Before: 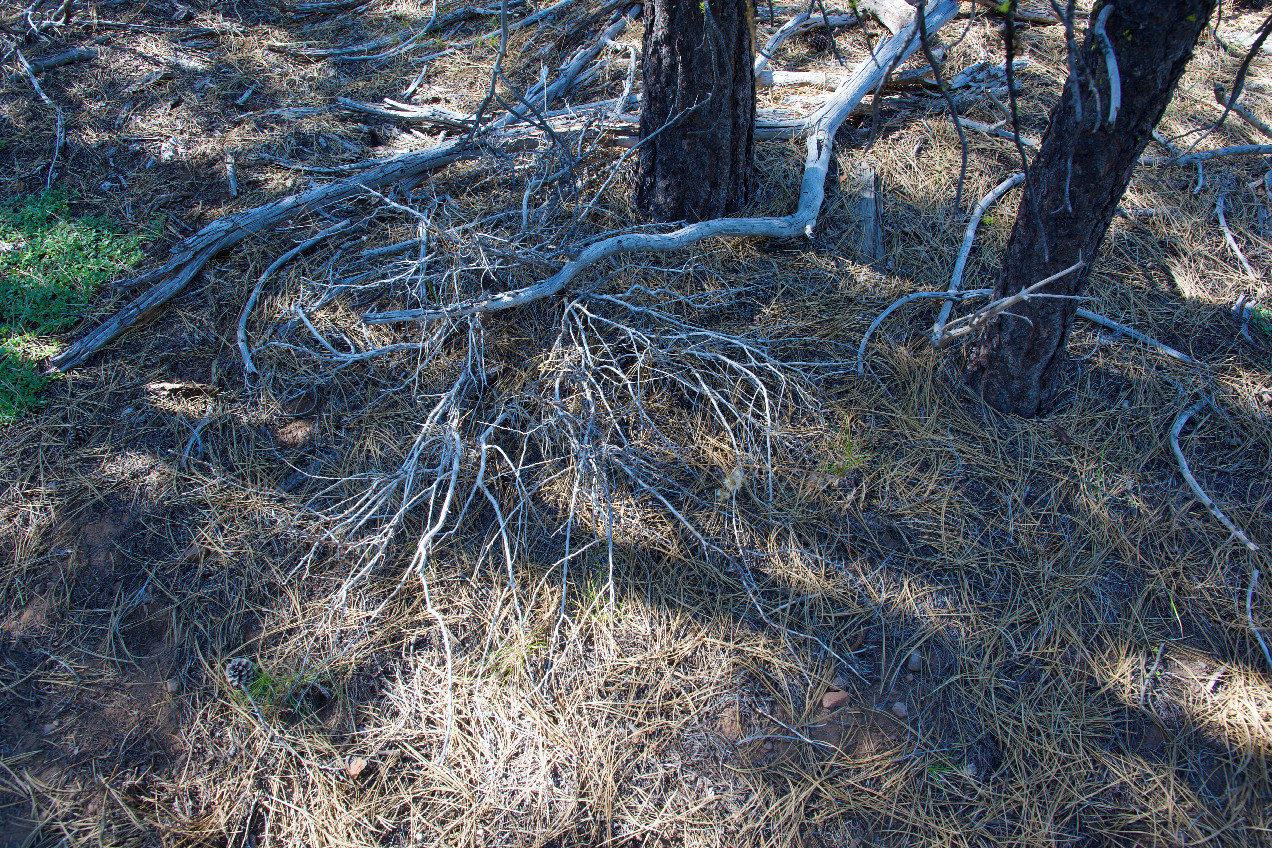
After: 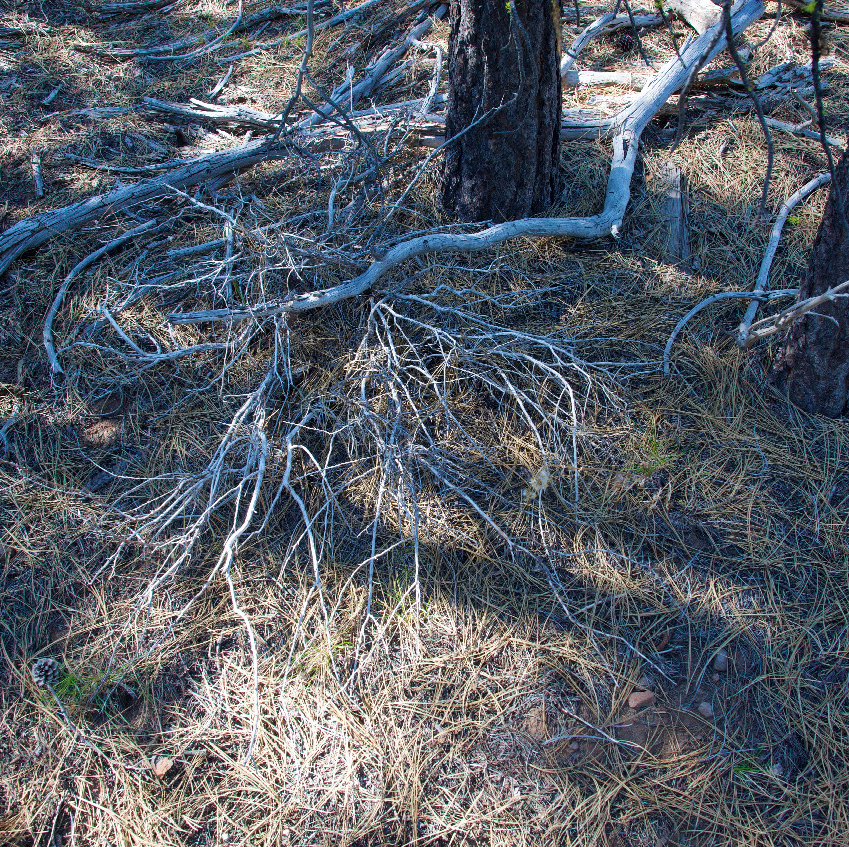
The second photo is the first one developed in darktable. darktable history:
crop and rotate: left 15.285%, right 17.956%
